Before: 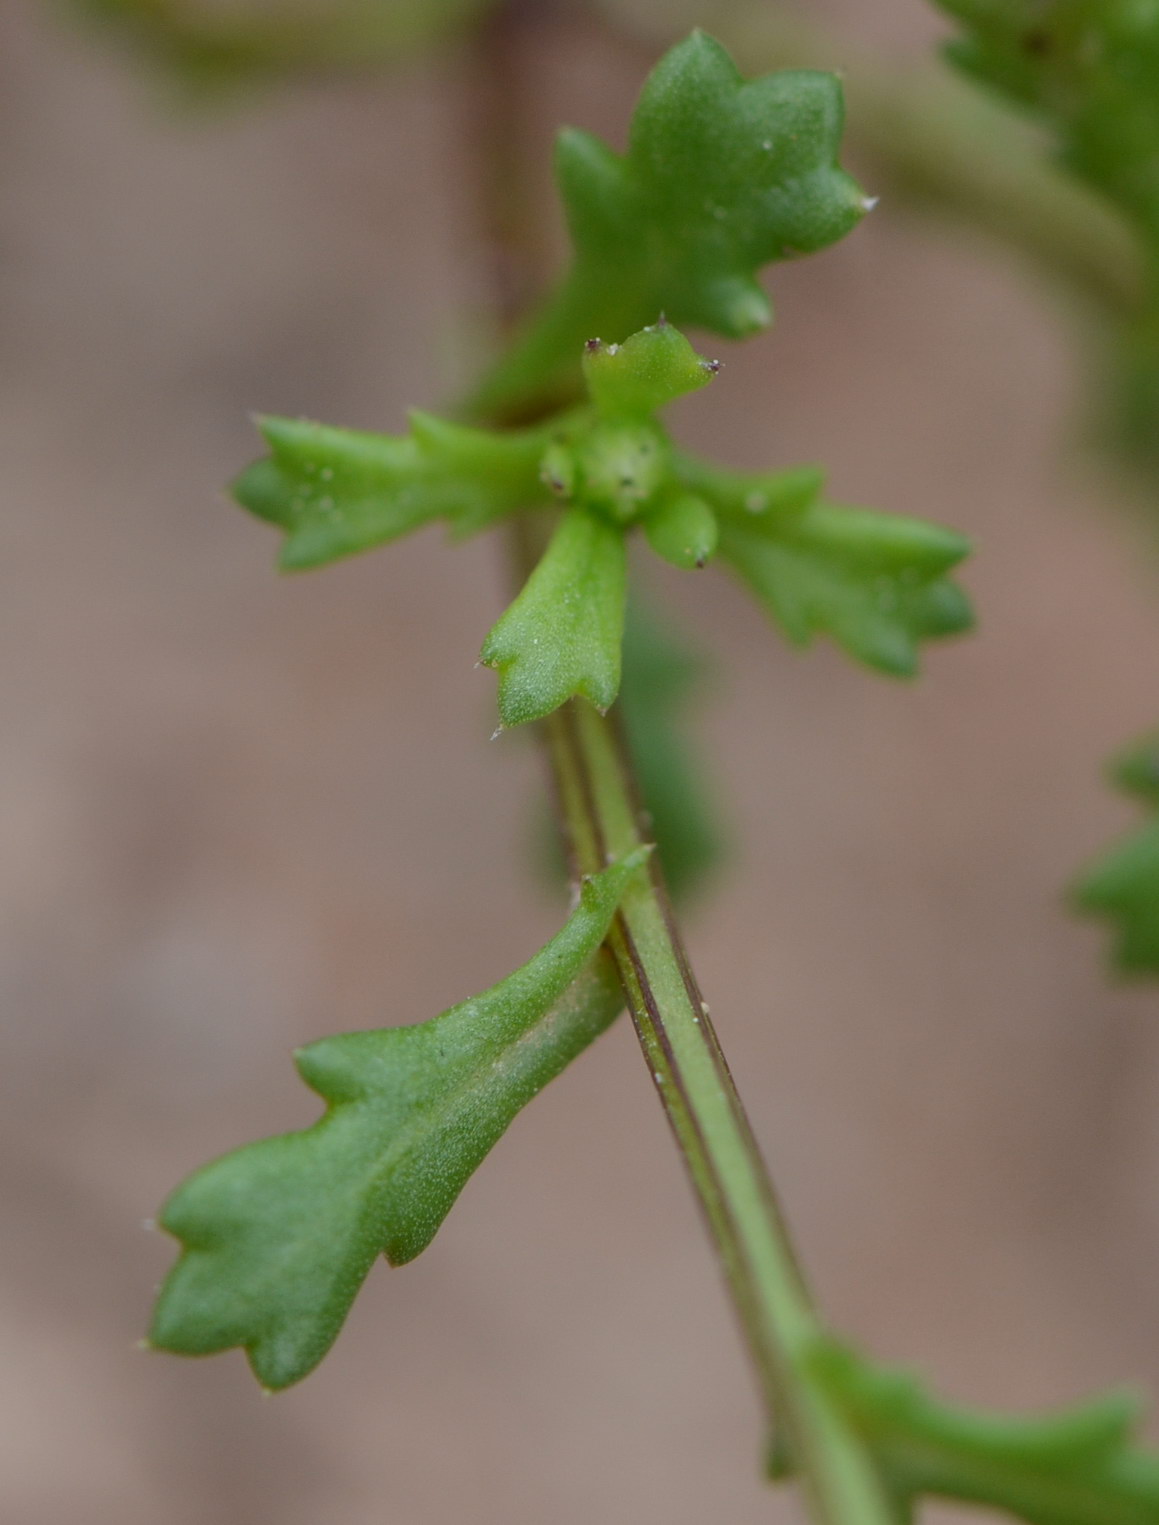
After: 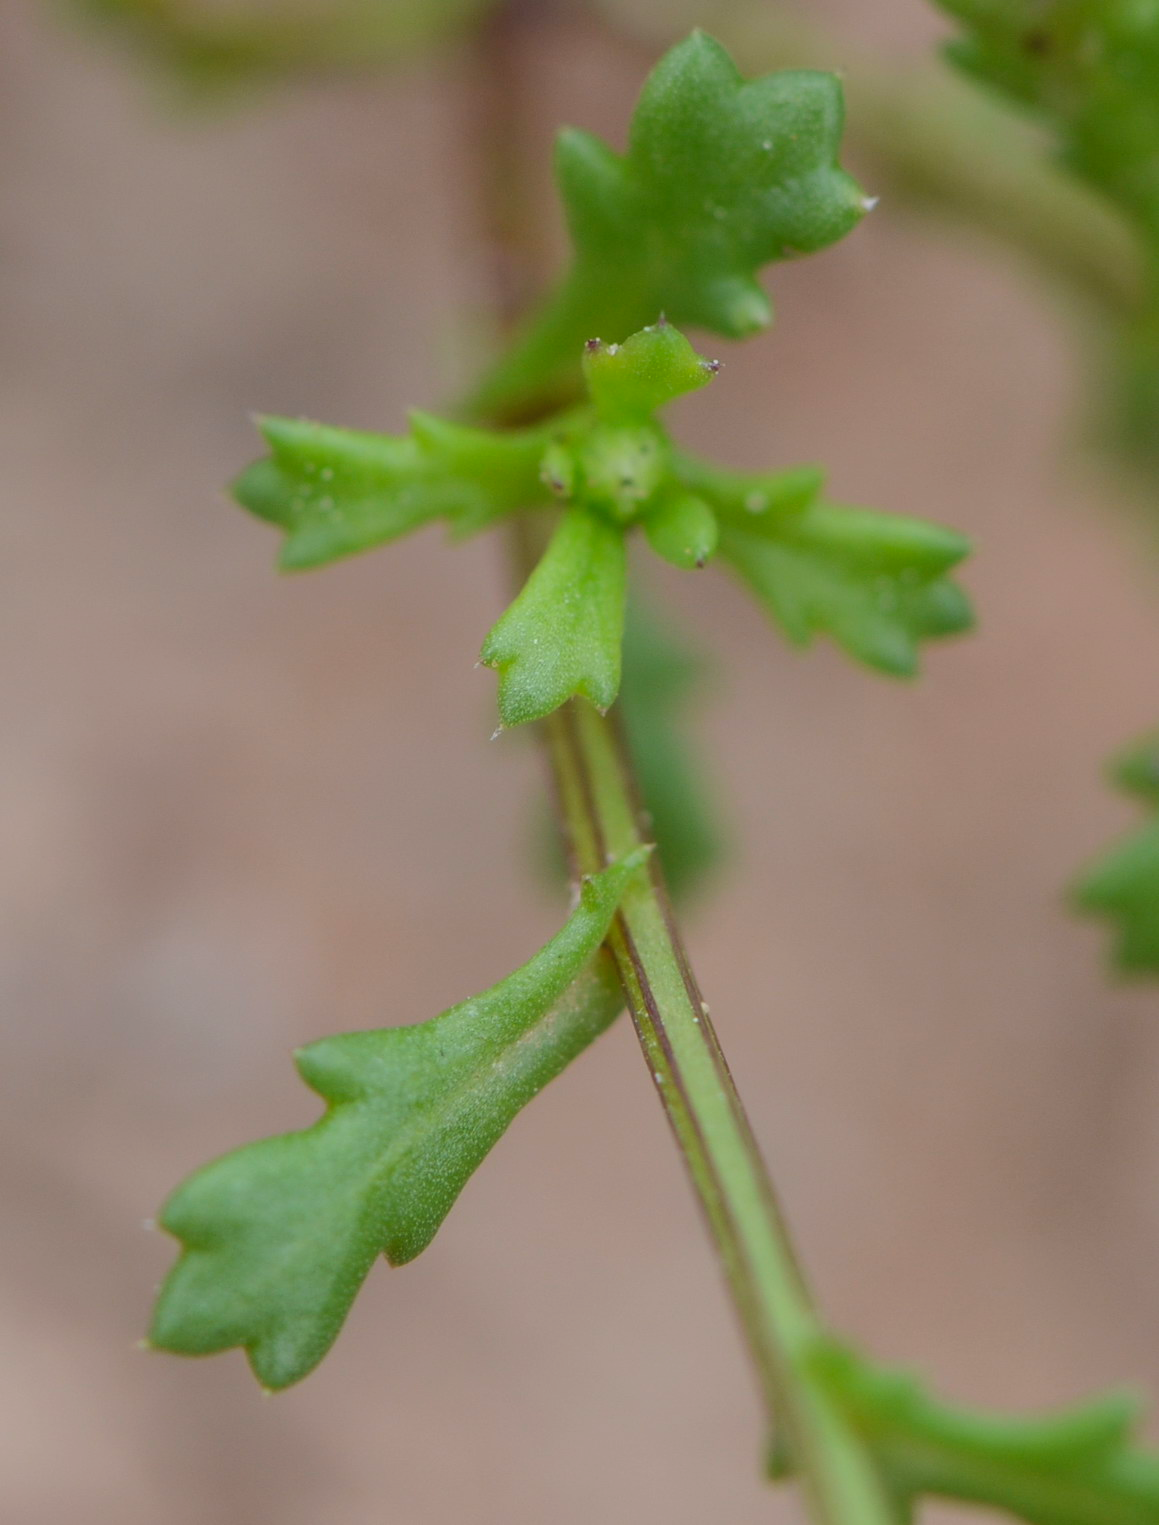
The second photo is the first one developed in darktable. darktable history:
haze removal: strength -0.054, compatibility mode true, adaptive false
contrast brightness saturation: brightness 0.093, saturation 0.19
